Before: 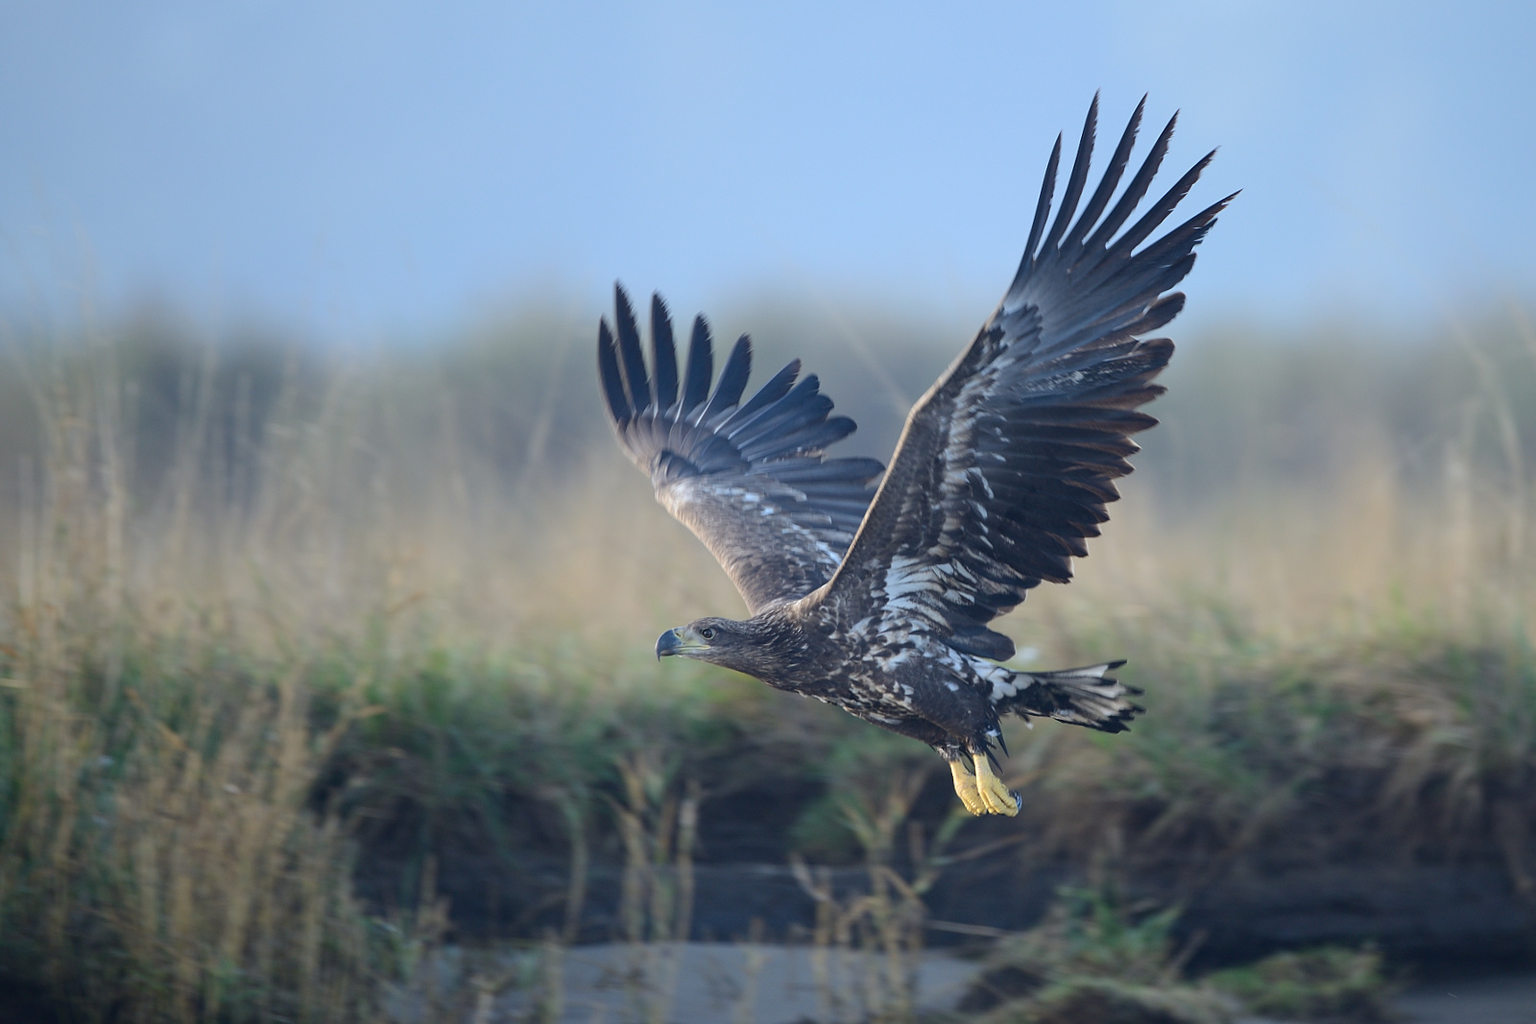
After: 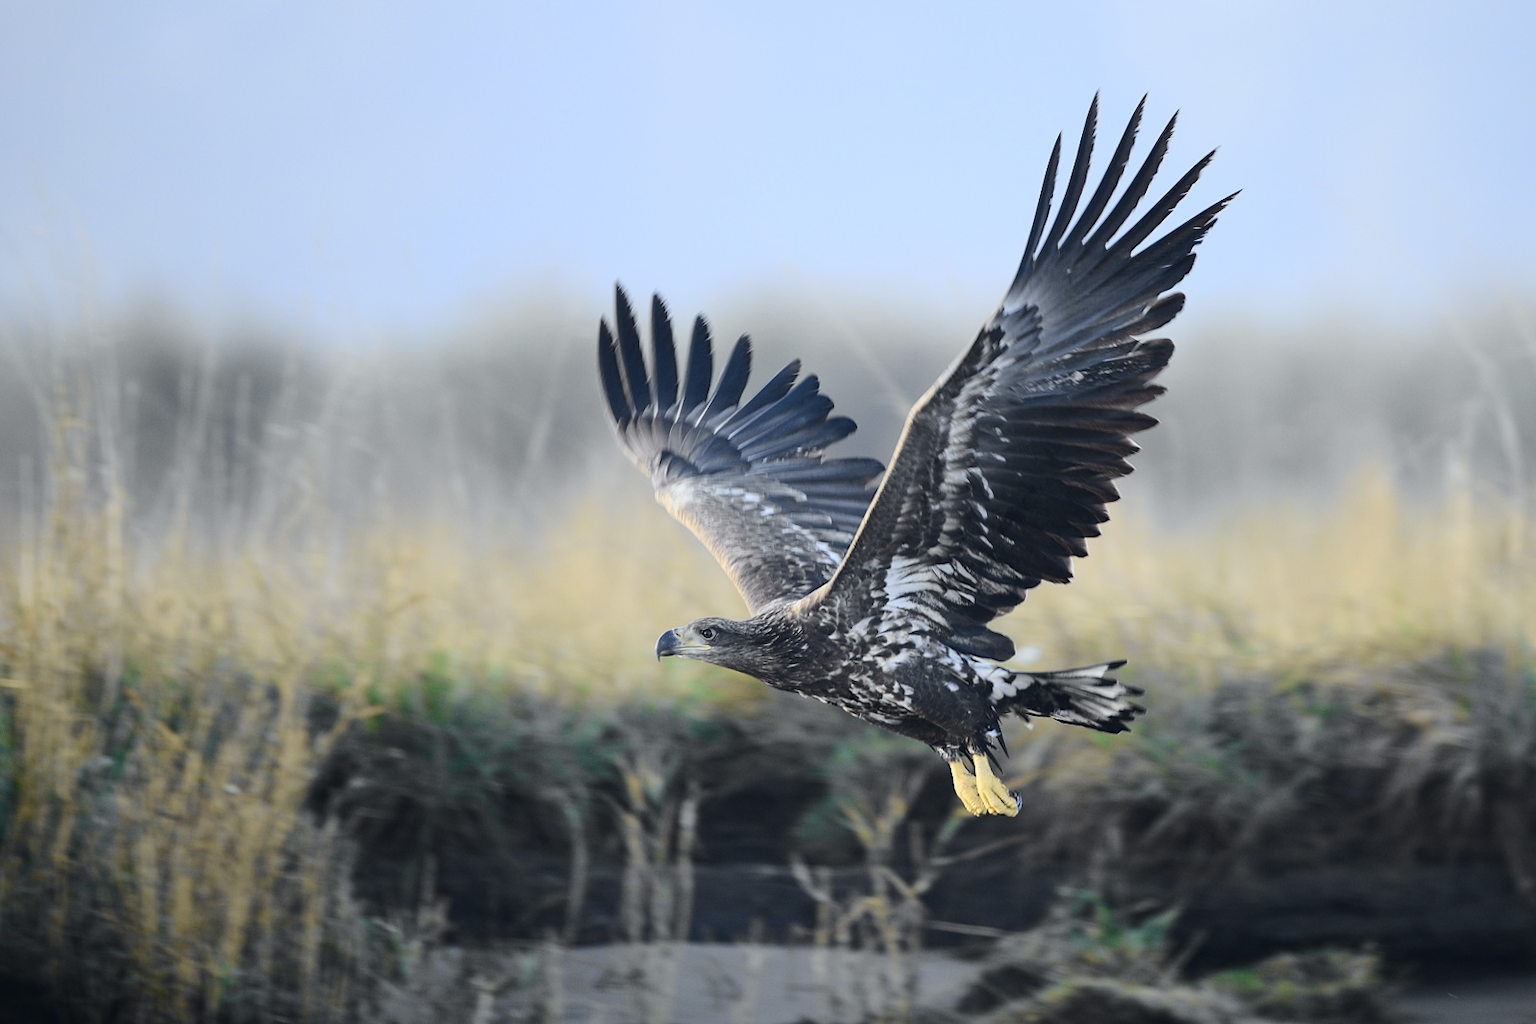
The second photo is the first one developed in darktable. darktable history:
tone curve: curves: ch0 [(0, 0.026) (0.058, 0.036) (0.246, 0.214) (0.437, 0.498) (0.55, 0.644) (0.657, 0.767) (0.822, 0.9) (1, 0.961)]; ch1 [(0, 0) (0.346, 0.307) (0.408, 0.369) (0.453, 0.457) (0.476, 0.489) (0.502, 0.498) (0.521, 0.515) (0.537, 0.531) (0.612, 0.641) (0.676, 0.728) (1, 1)]; ch2 [(0, 0) (0.346, 0.34) (0.434, 0.46) (0.485, 0.494) (0.5, 0.494) (0.511, 0.508) (0.537, 0.564) (0.579, 0.599) (0.663, 0.67) (1, 1)], color space Lab, independent channels, preserve colors none
